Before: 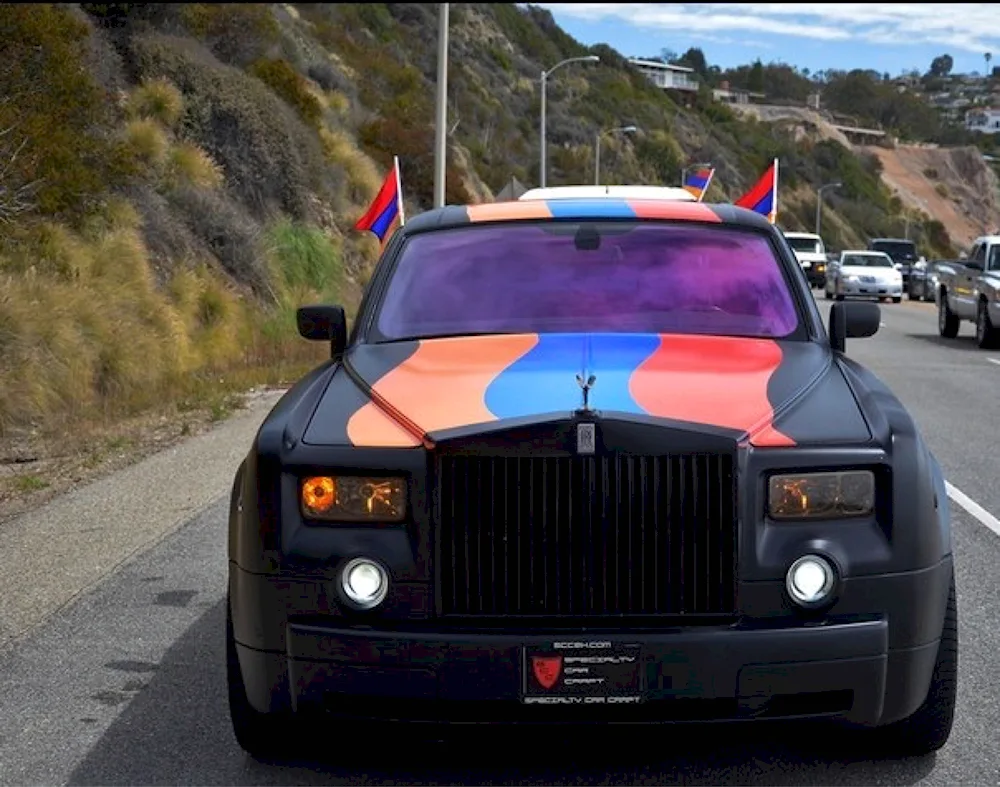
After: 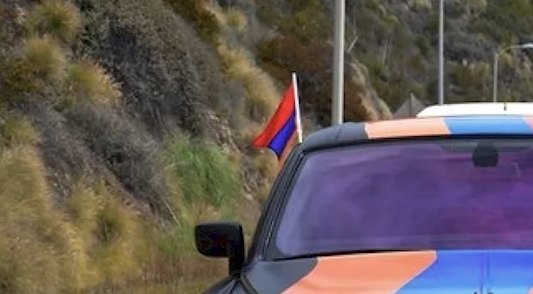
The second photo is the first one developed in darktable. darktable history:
crop: left 10.221%, top 10.561%, right 36.426%, bottom 52.058%
contrast brightness saturation: saturation -0.153
